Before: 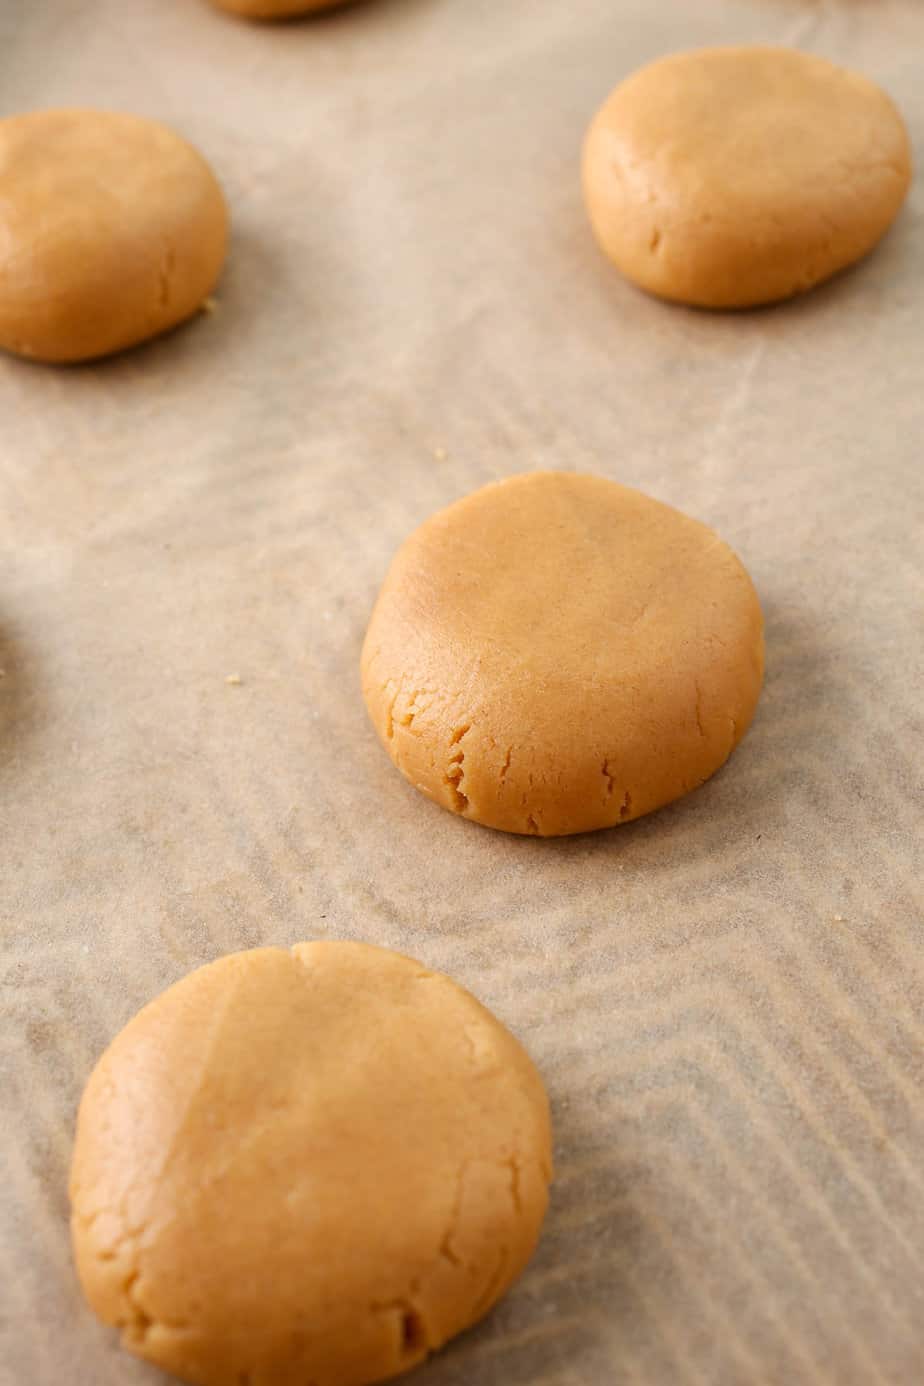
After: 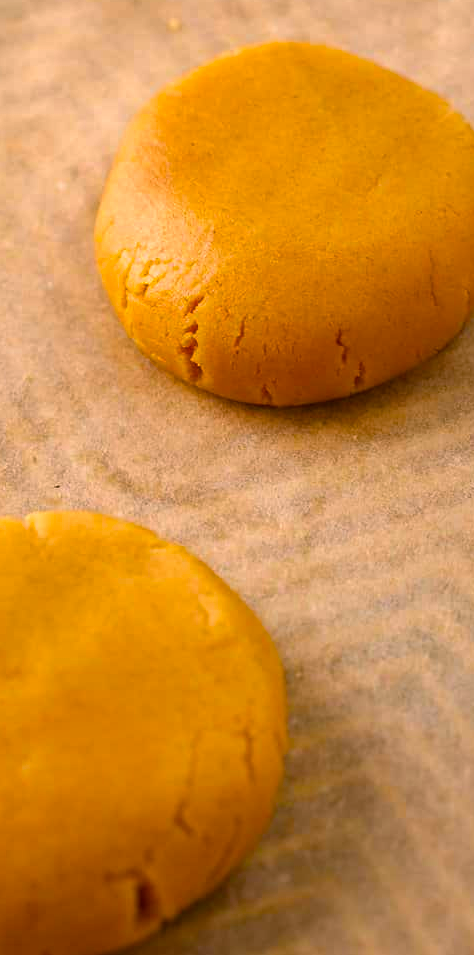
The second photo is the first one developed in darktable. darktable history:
shadows and highlights: soften with gaussian
crop and rotate: left 28.874%, top 31.037%, right 19.807%
color correction: highlights a* 3.07, highlights b* -1.25, shadows a* -0.081, shadows b* 1.8, saturation 0.983
color balance rgb: highlights gain › chroma 1.349%, highlights gain › hue 55.14°, linear chroma grading › global chroma 24.576%, perceptual saturation grading › global saturation 19.716%, perceptual brilliance grading › global brilliance 3.068%, global vibrance 20%
